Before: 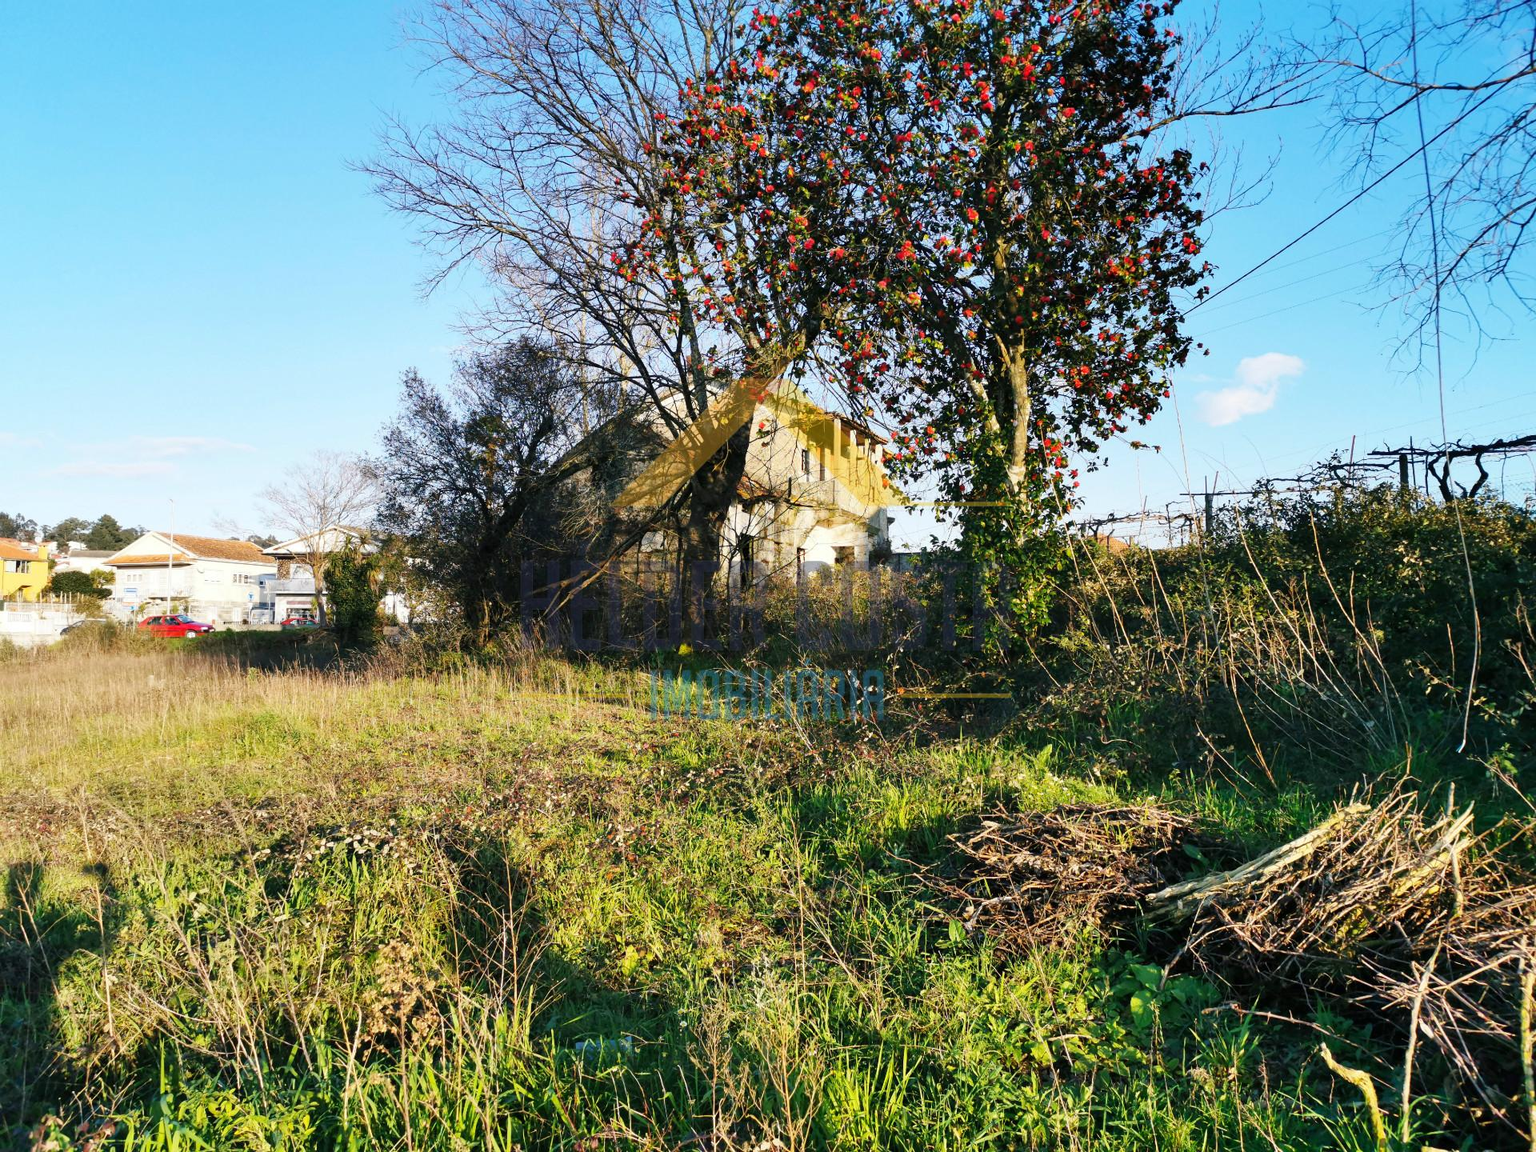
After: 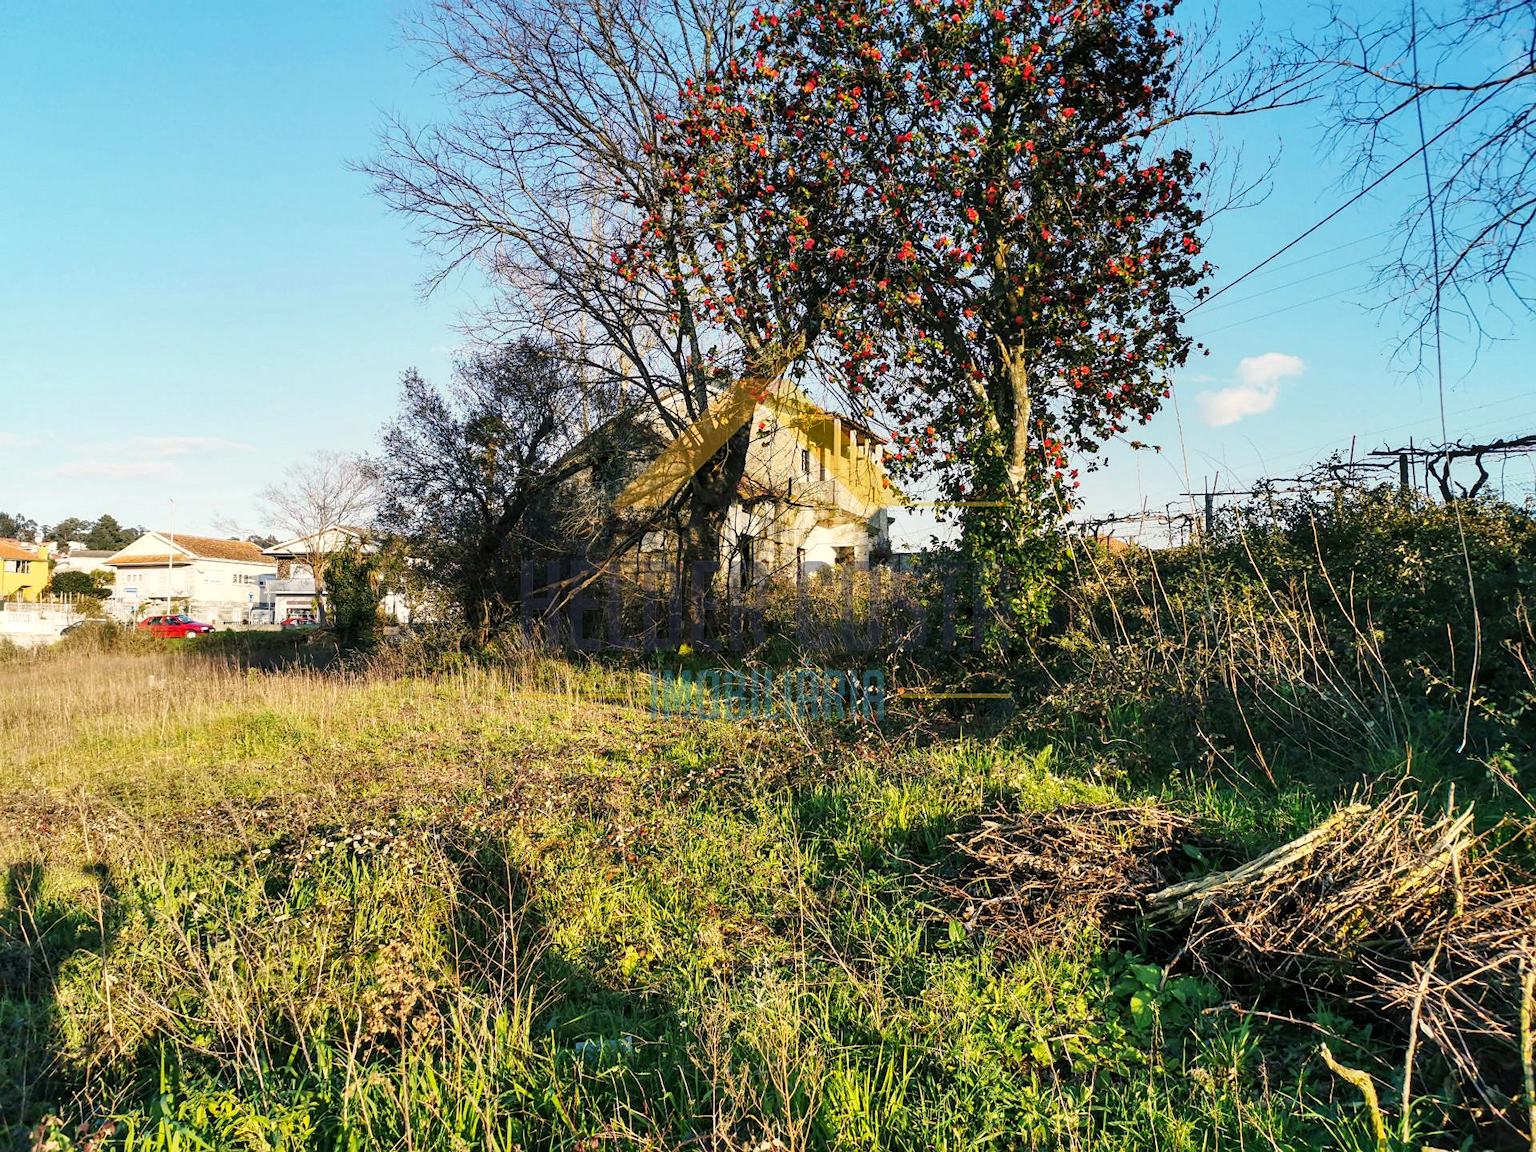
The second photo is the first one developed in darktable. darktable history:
local contrast: on, module defaults
sharpen: amount 0.202
color calibration: x 0.335, y 0.348, temperature 5448.6 K
